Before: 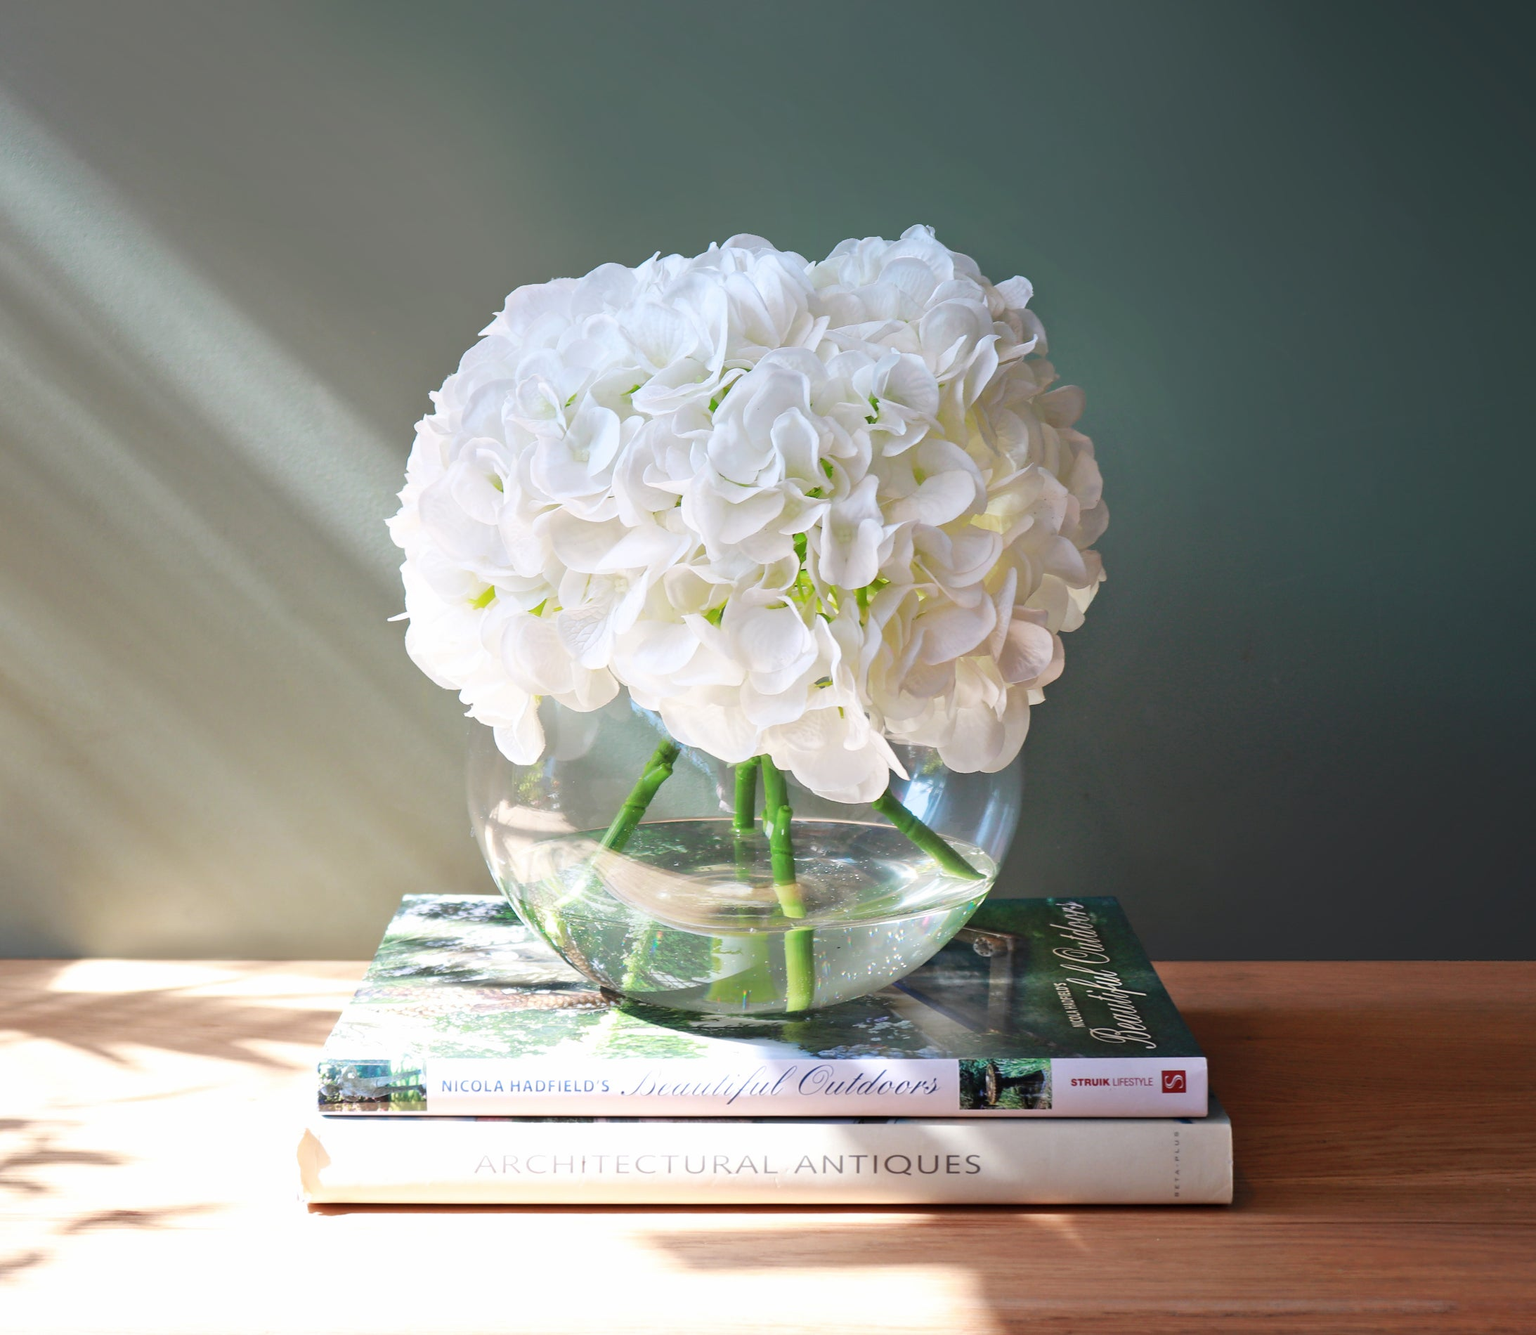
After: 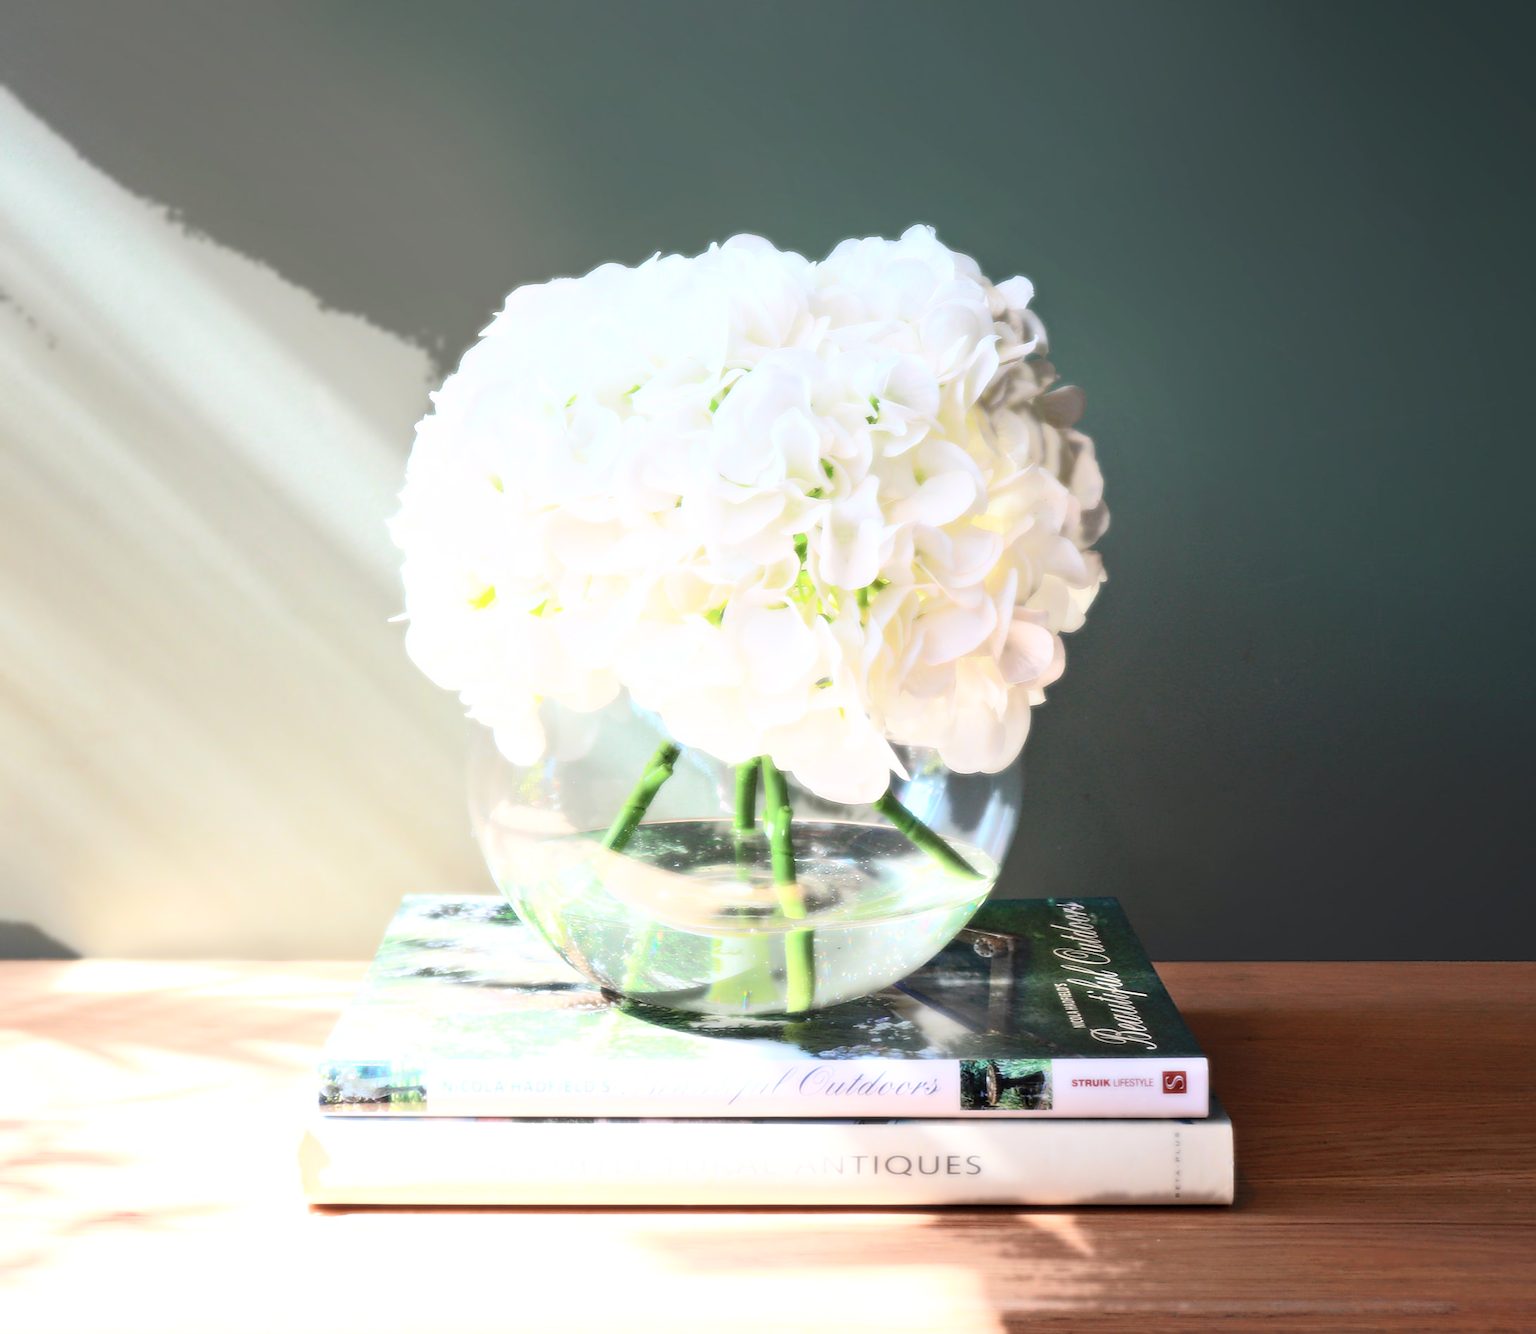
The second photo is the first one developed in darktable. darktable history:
bloom: size 0%, threshold 54.82%, strength 8.31%
sharpen: on, module defaults
